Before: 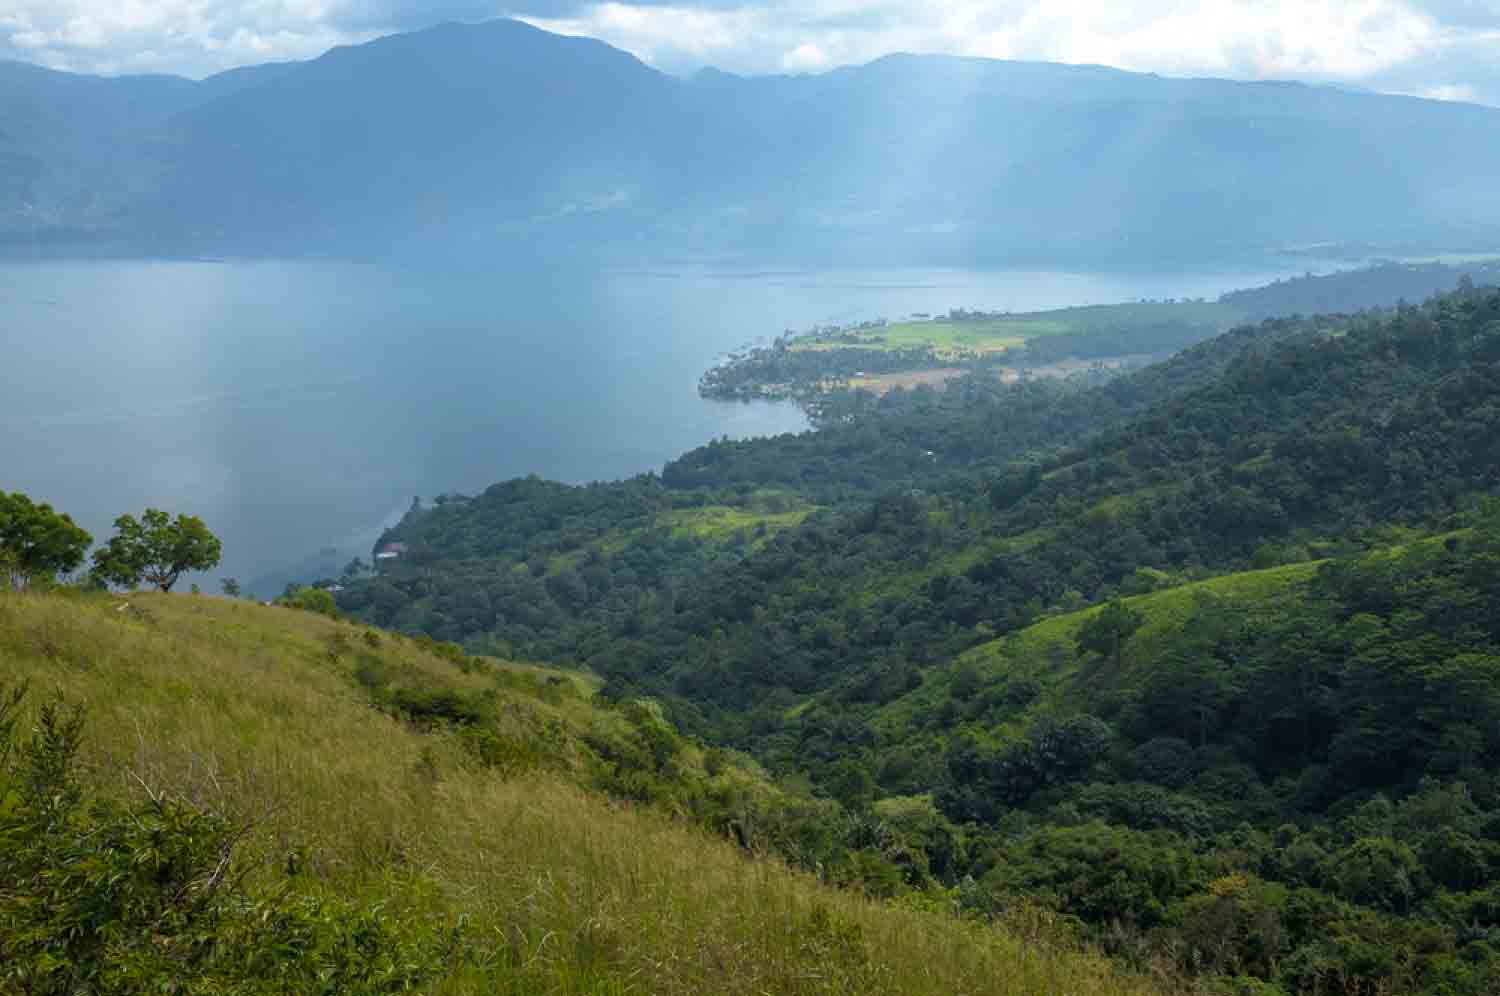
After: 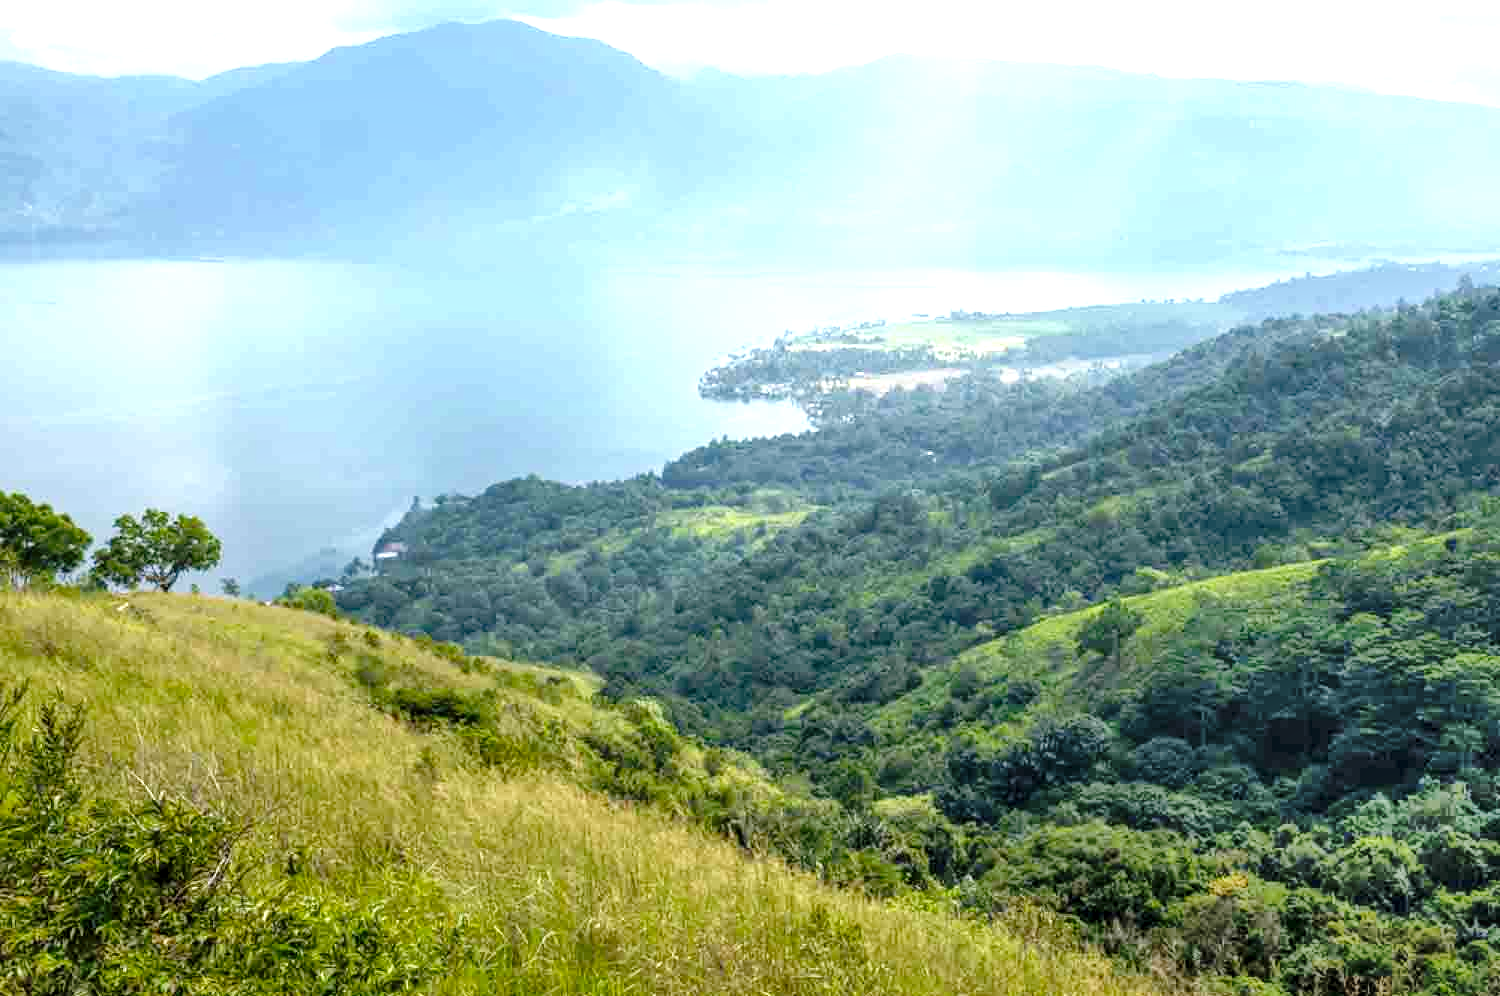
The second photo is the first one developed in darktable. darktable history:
local contrast: detail 130%
shadows and highlights: shadows 75, highlights -25, soften with gaussian
tone curve: curves: ch0 [(0, 0) (0.003, 0.031) (0.011, 0.031) (0.025, 0.03) (0.044, 0.035) (0.069, 0.054) (0.1, 0.081) (0.136, 0.11) (0.177, 0.147) (0.224, 0.209) (0.277, 0.283) (0.335, 0.369) (0.399, 0.44) (0.468, 0.517) (0.543, 0.601) (0.623, 0.684) (0.709, 0.766) (0.801, 0.846) (0.898, 0.927) (1, 1)], preserve colors none
exposure: exposure 1.2 EV, compensate highlight preservation false
